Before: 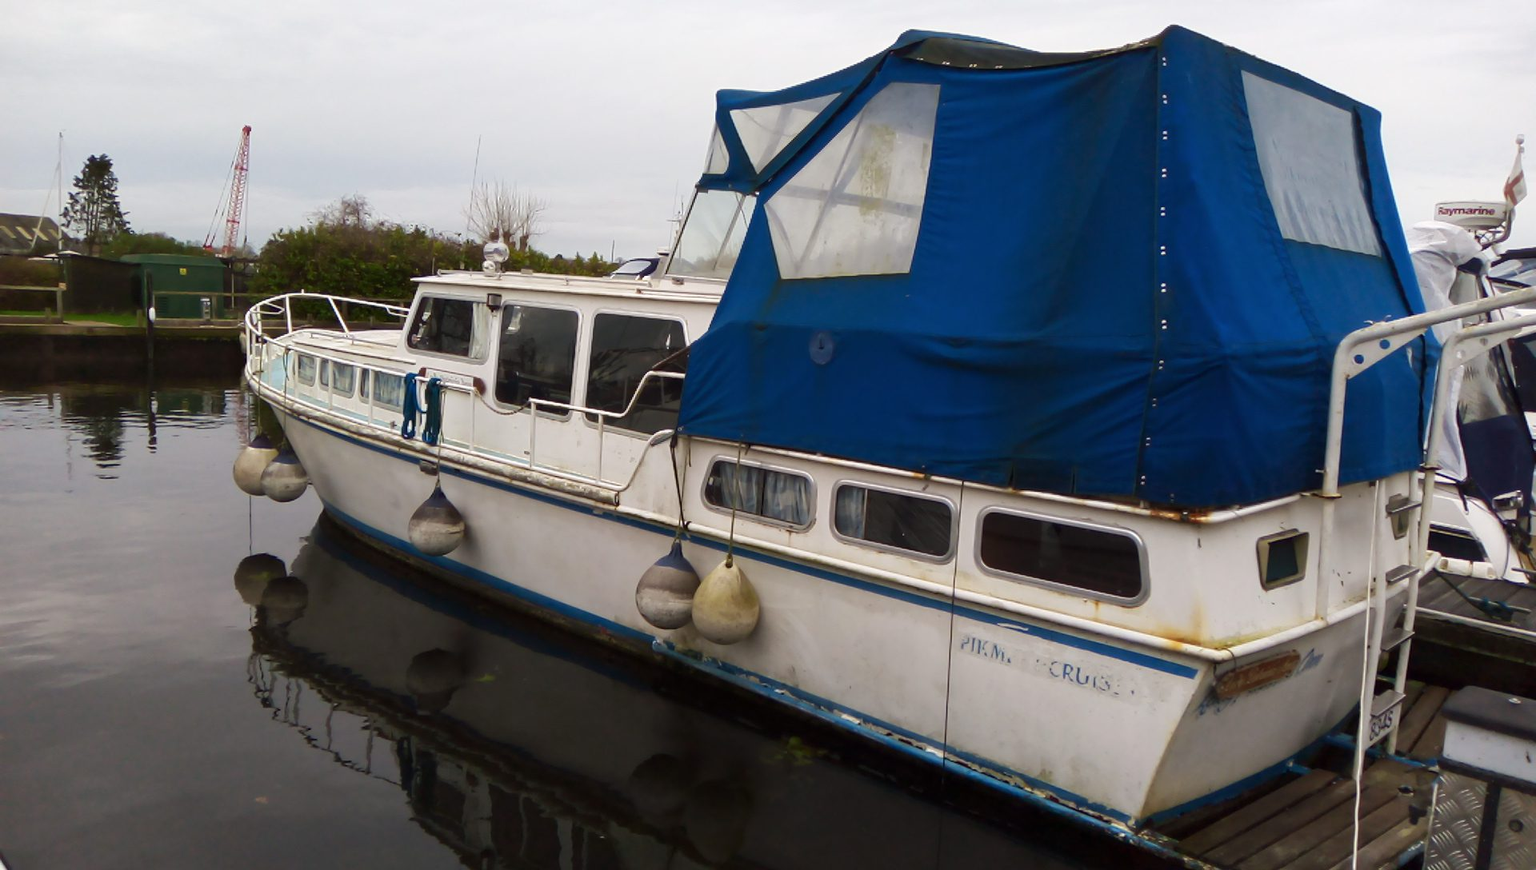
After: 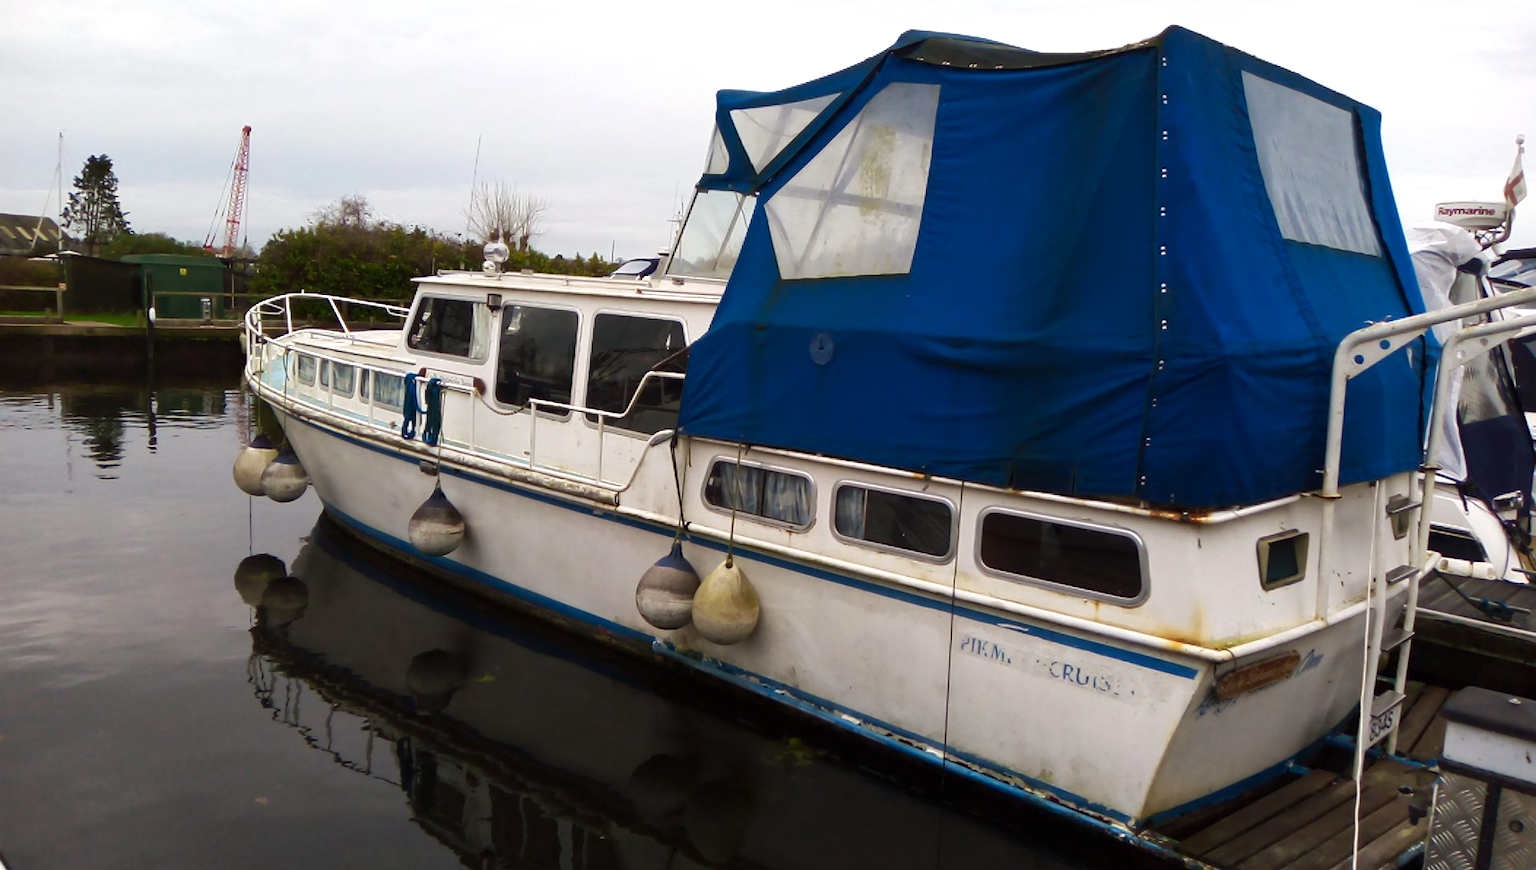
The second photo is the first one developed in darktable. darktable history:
color balance: contrast 10%
